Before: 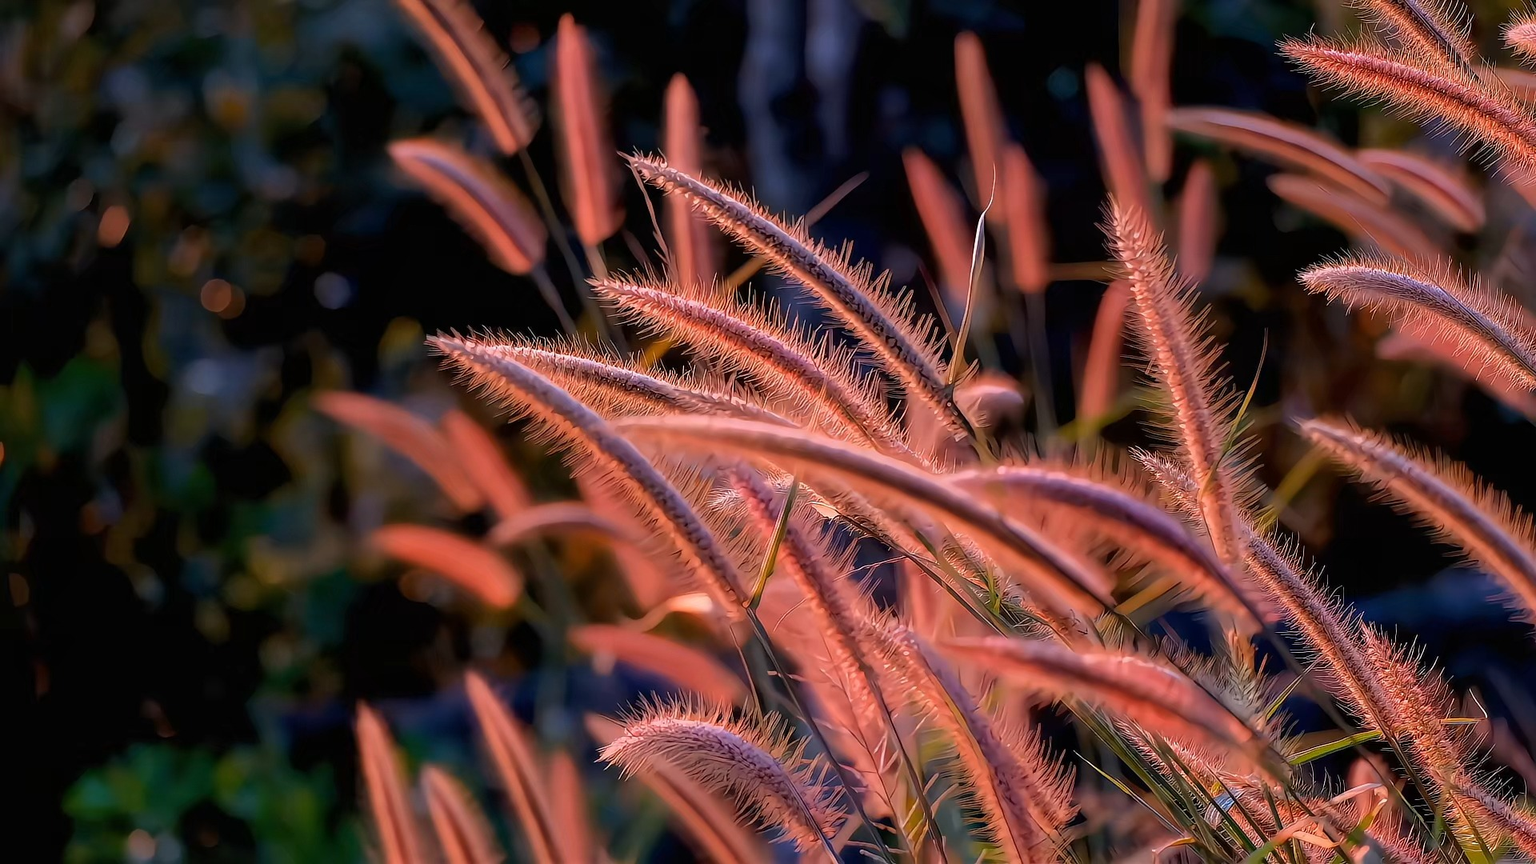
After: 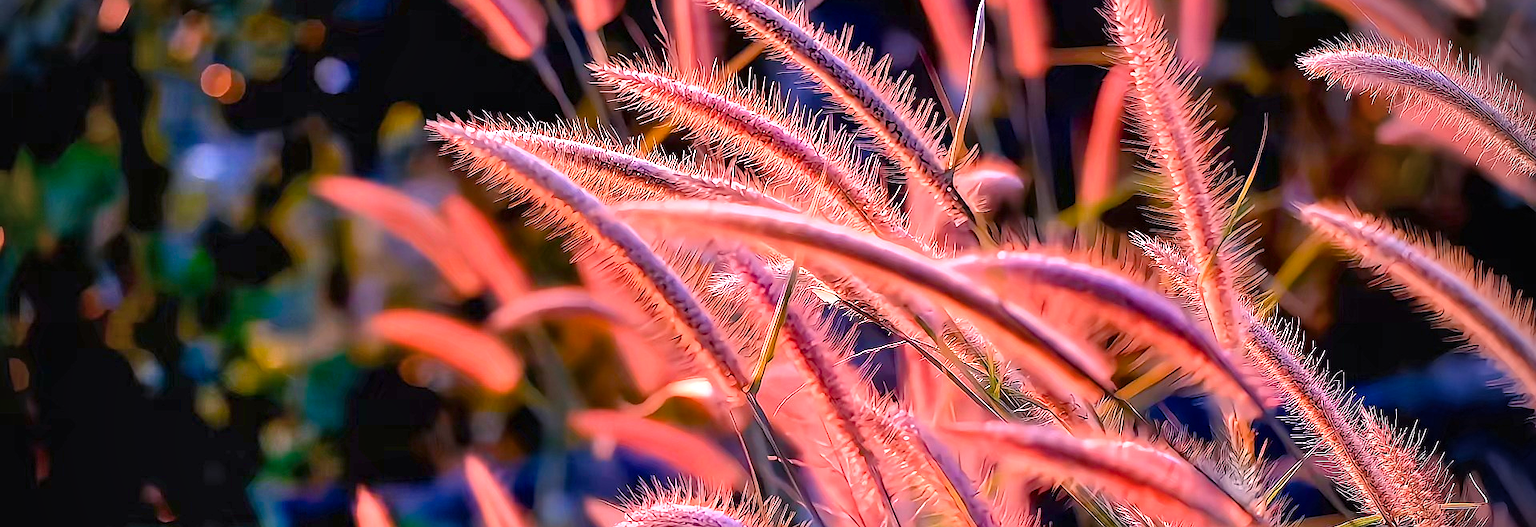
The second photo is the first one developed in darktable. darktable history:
crop and rotate: top 24.952%, bottom 13.992%
shadows and highlights: soften with gaussian
vignetting: fall-off start 76.33%, fall-off radius 28.58%, brightness -0.454, saturation -0.296, width/height ratio 0.975, unbound false
exposure: black level correction 0, exposure 1.001 EV, compensate highlight preservation false
color calibration: illuminant as shot in camera, x 0.362, y 0.385, temperature 4530.01 K
color balance rgb: highlights gain › chroma 3.063%, highlights gain › hue 60.26°, perceptual saturation grading › global saturation 27.546%, perceptual saturation grading › highlights -25.851%, perceptual saturation grading › shadows 24.801%
sharpen: radius 1.038
